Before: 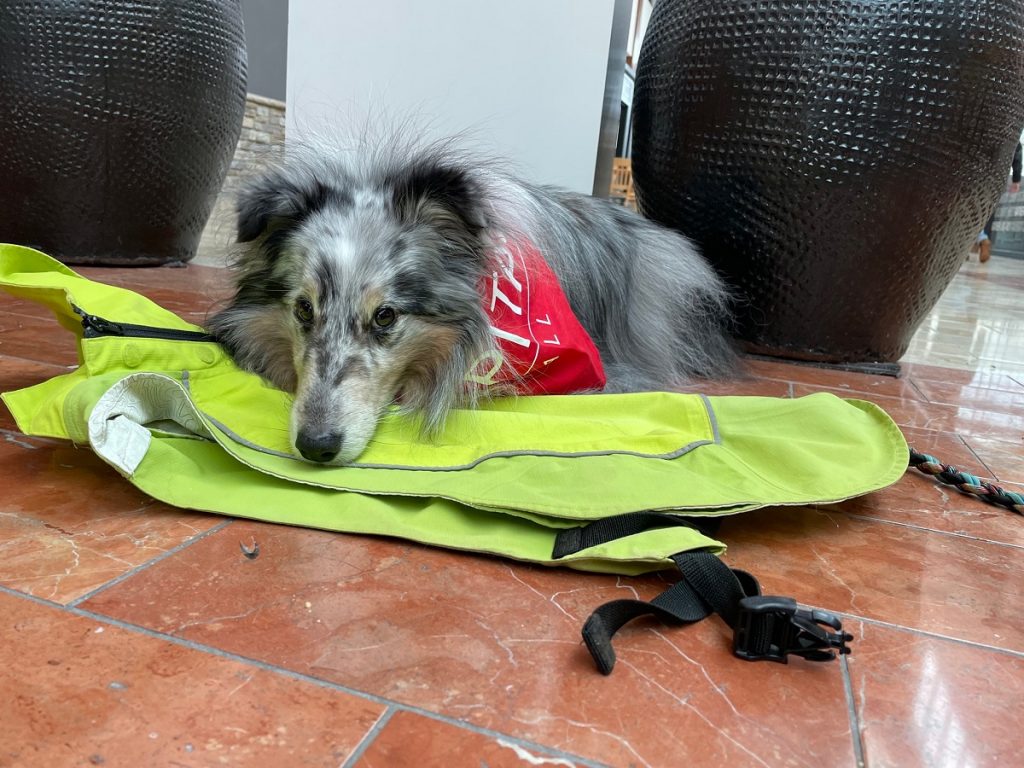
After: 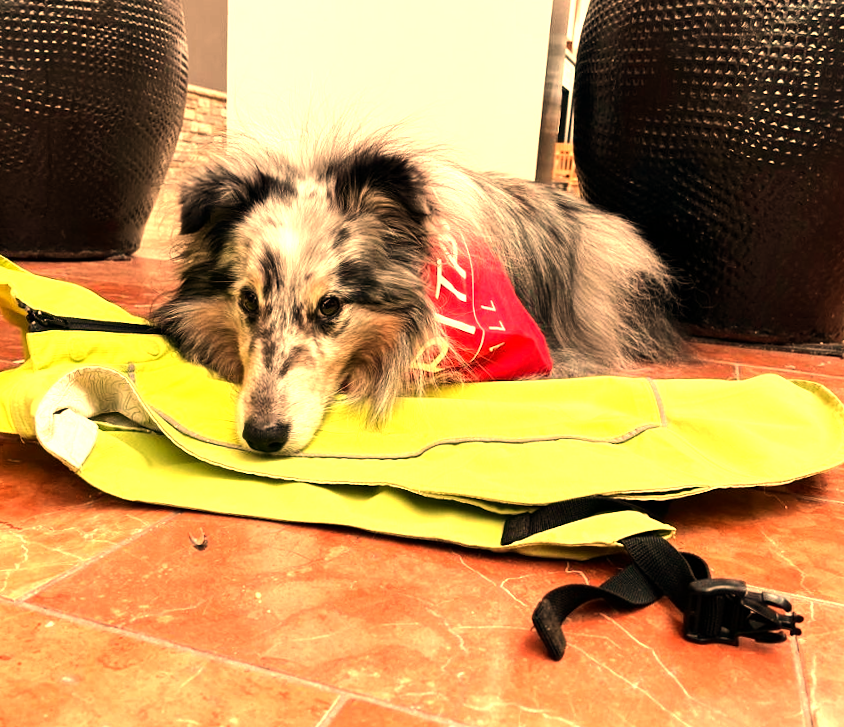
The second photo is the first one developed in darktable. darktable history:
white balance: red 1.467, blue 0.684
crop and rotate: angle 1°, left 4.281%, top 0.642%, right 11.383%, bottom 2.486%
tone equalizer: -8 EV -1.08 EV, -7 EV -1.01 EV, -6 EV -0.867 EV, -5 EV -0.578 EV, -3 EV 0.578 EV, -2 EV 0.867 EV, -1 EV 1.01 EV, +0 EV 1.08 EV, edges refinement/feathering 500, mask exposure compensation -1.57 EV, preserve details no
